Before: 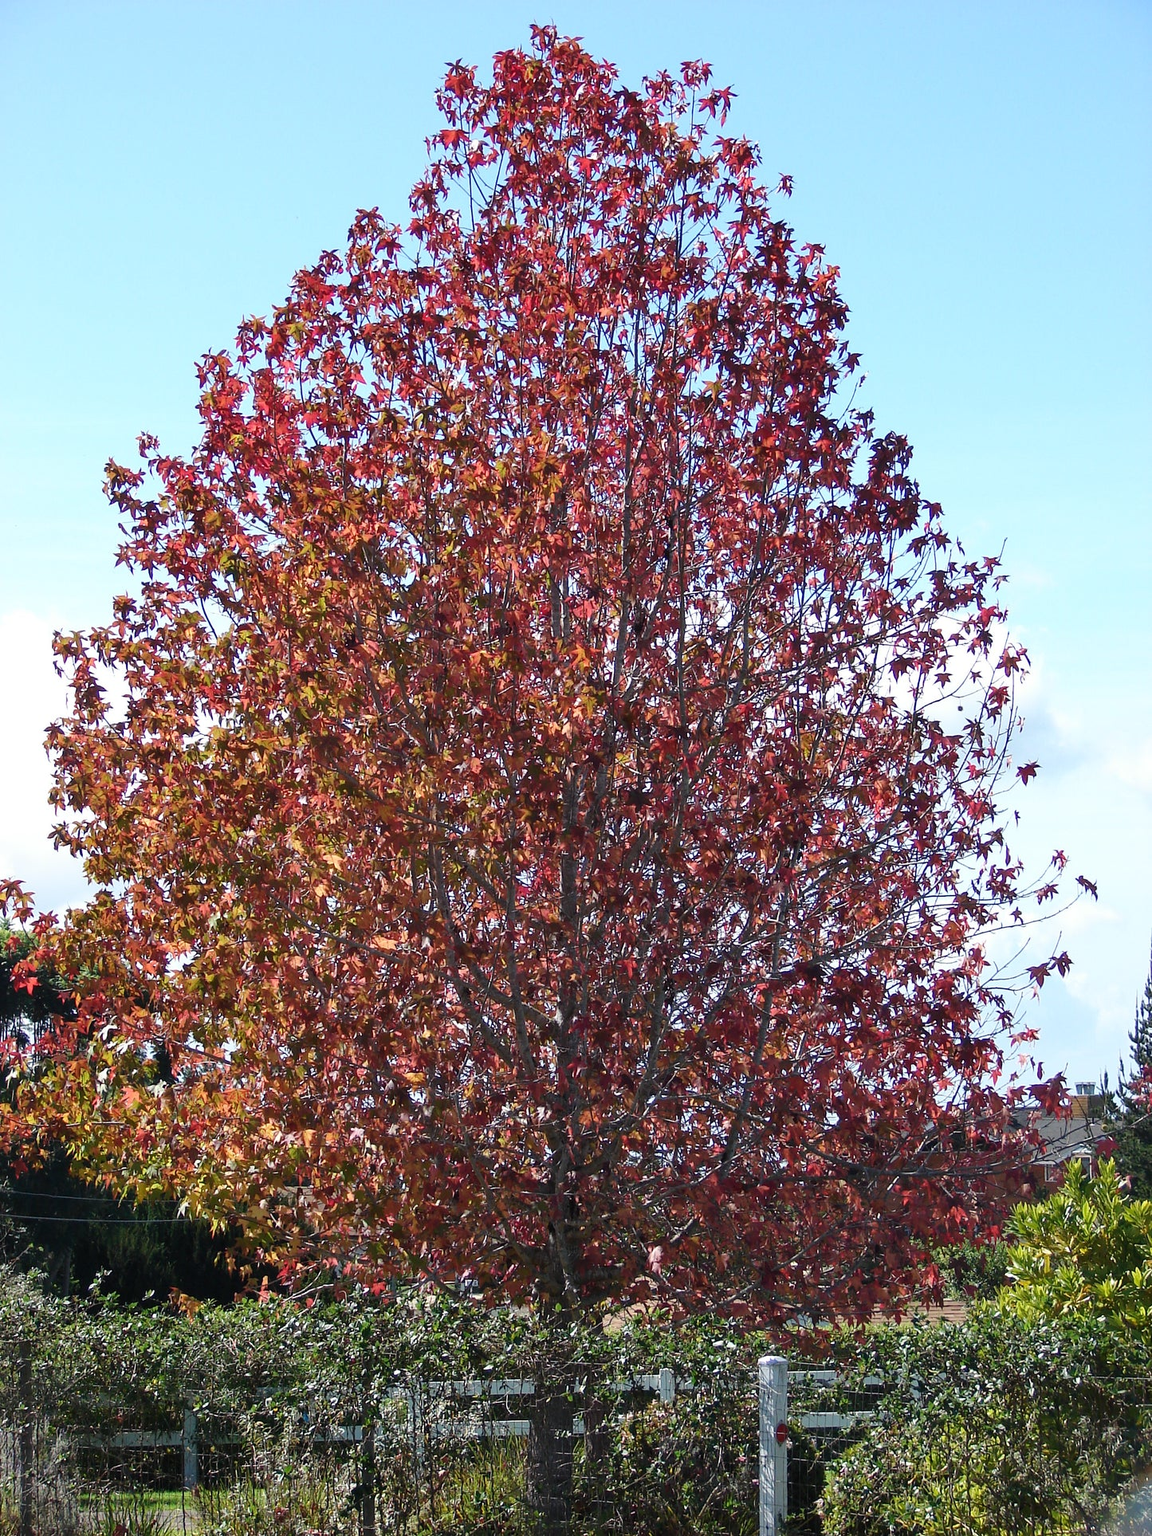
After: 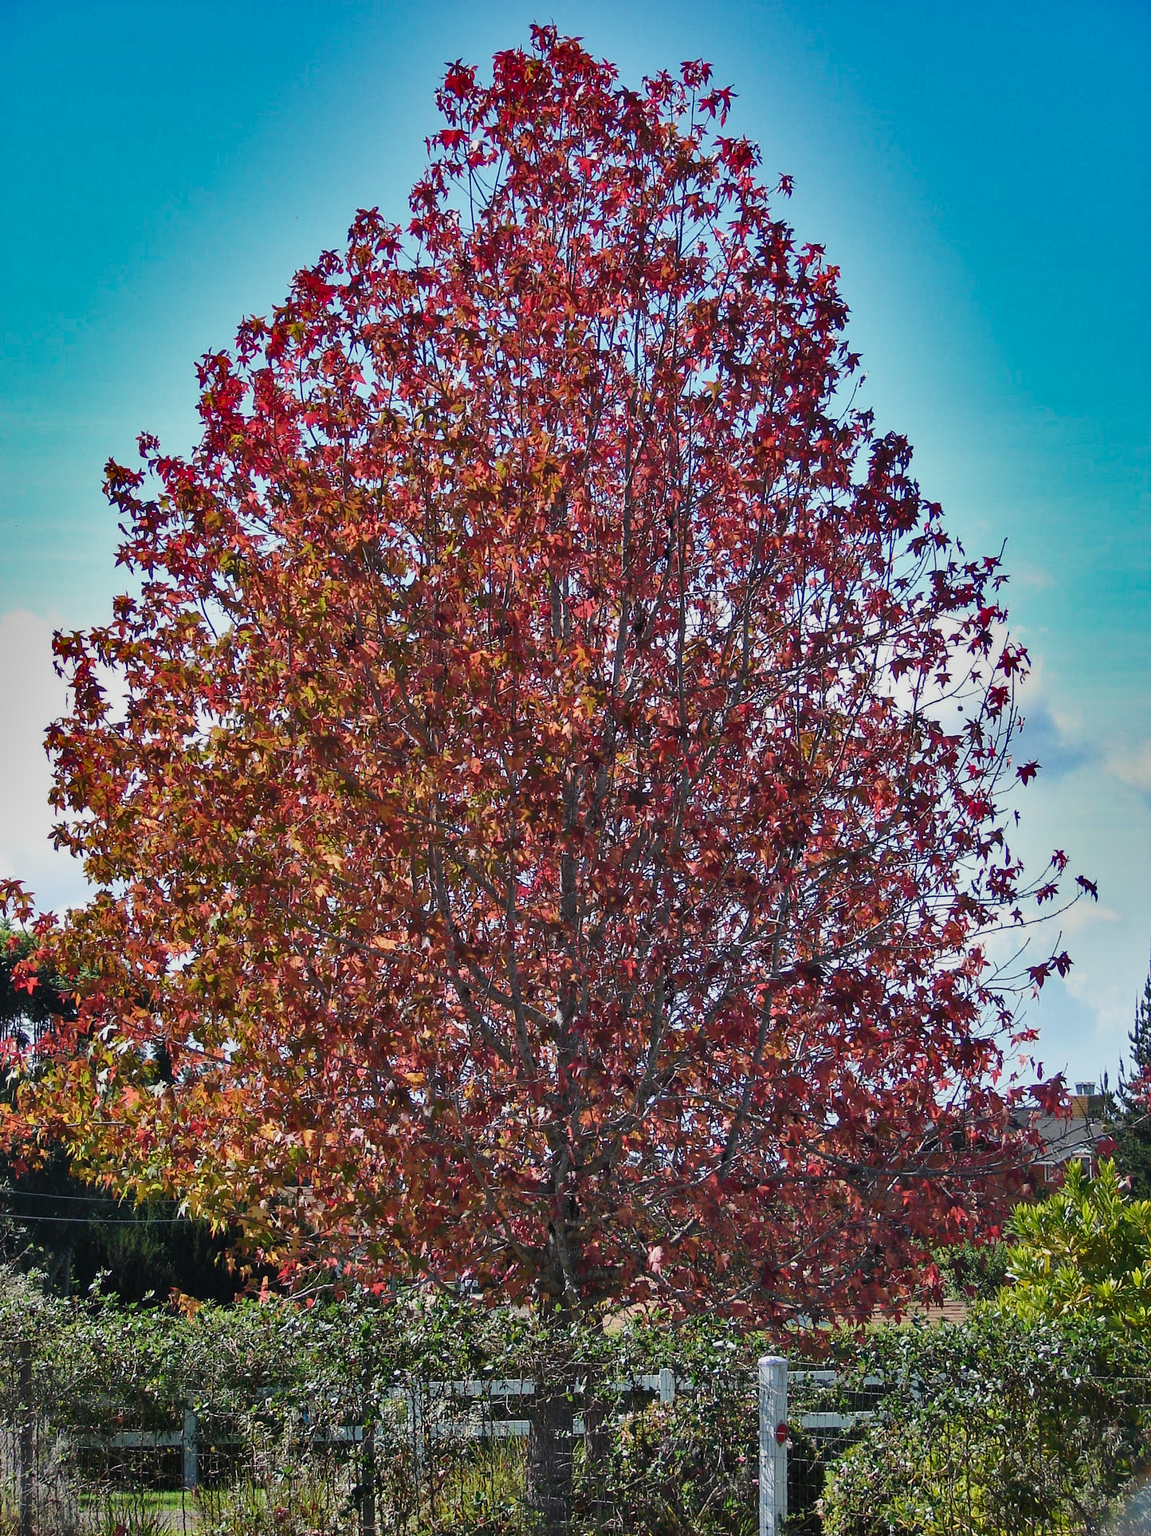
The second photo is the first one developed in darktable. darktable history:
shadows and highlights: shadows 81.05, white point adjustment -10, highlights -64.91, highlights color adjustment 100%, soften with gaussian
